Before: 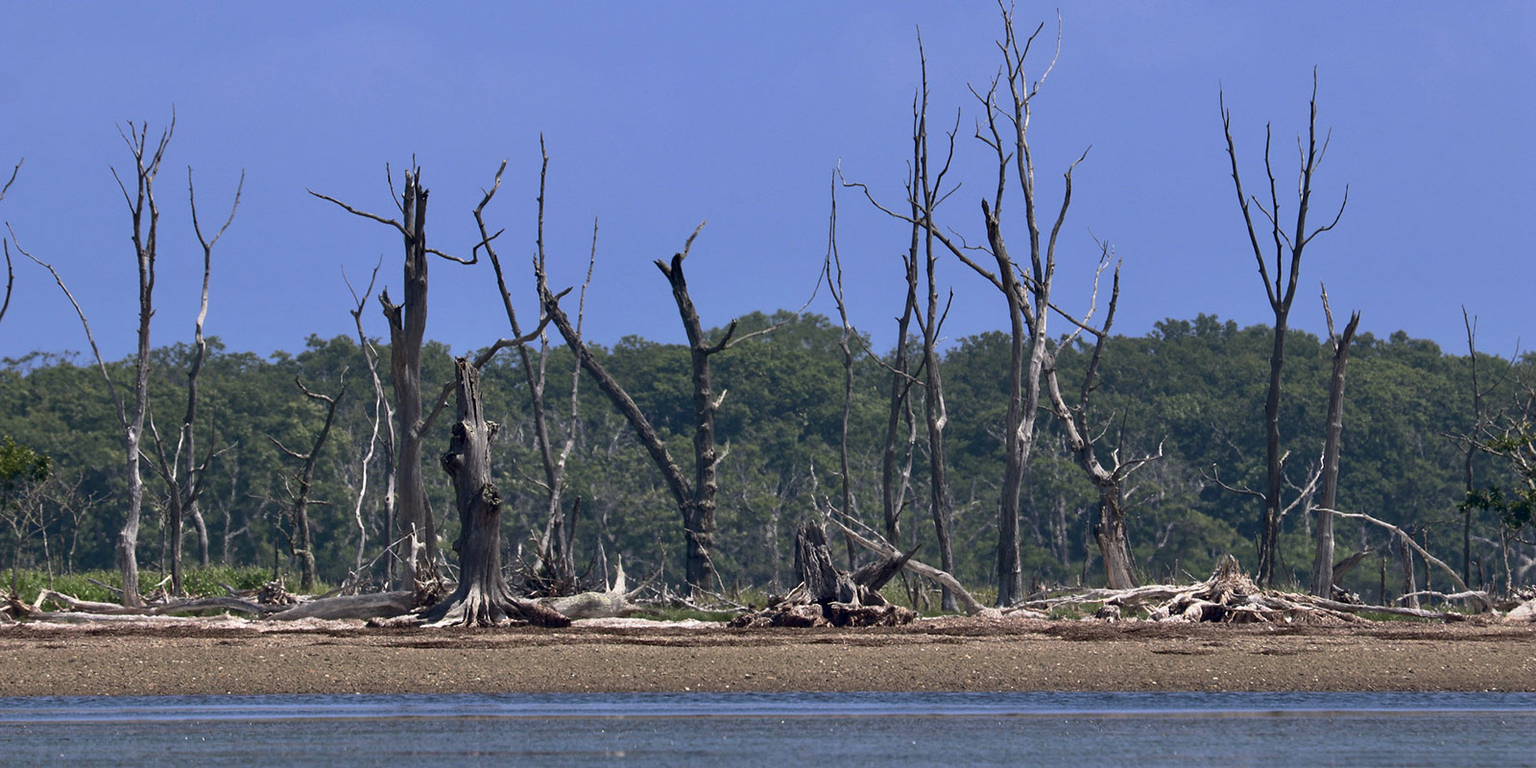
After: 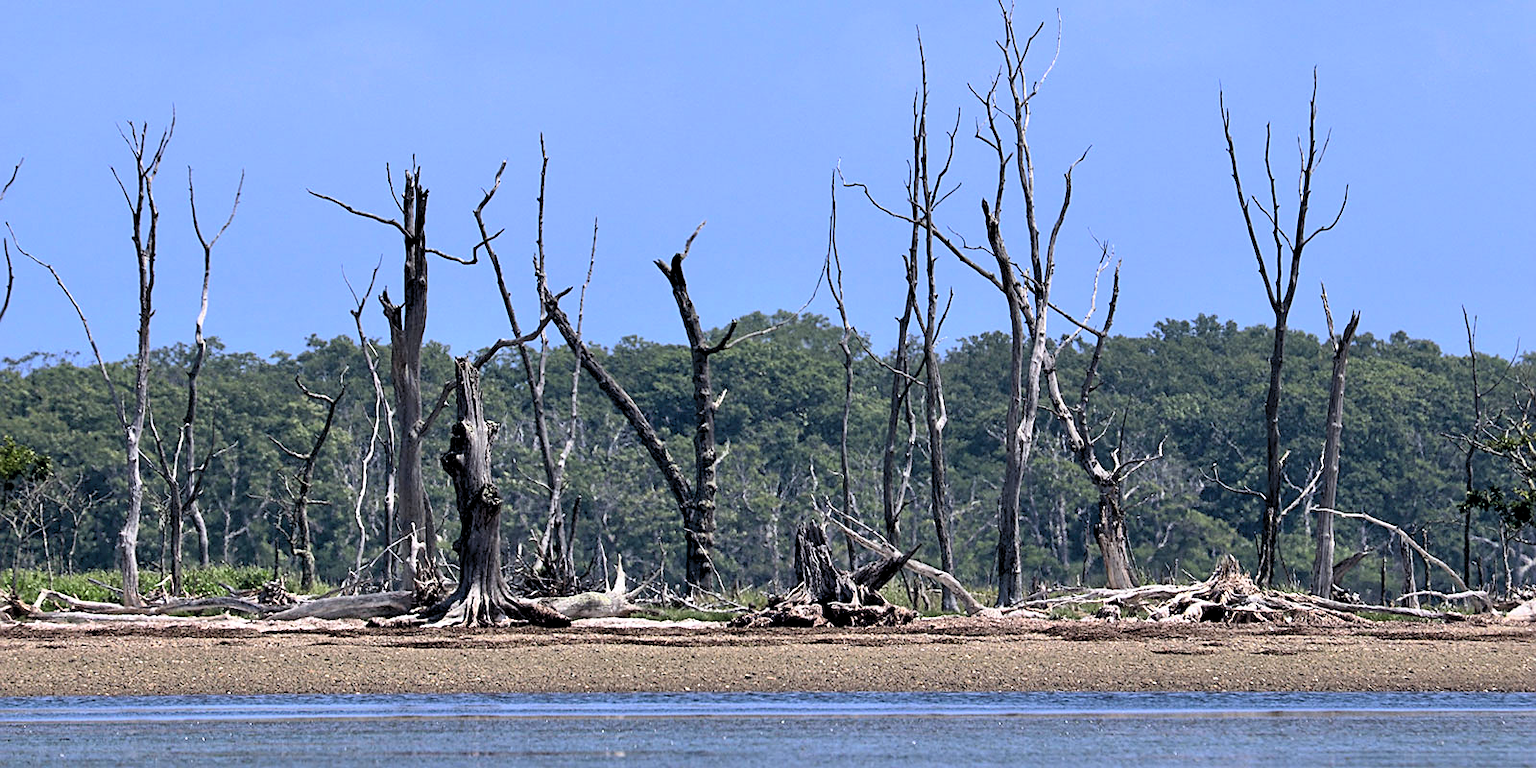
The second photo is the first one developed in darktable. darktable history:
contrast brightness saturation: contrast 0.2, brightness 0.16, saturation 0.22
white balance: red 0.98, blue 1.034
rgb levels: levels [[0.013, 0.434, 0.89], [0, 0.5, 1], [0, 0.5, 1]]
sharpen: on, module defaults
